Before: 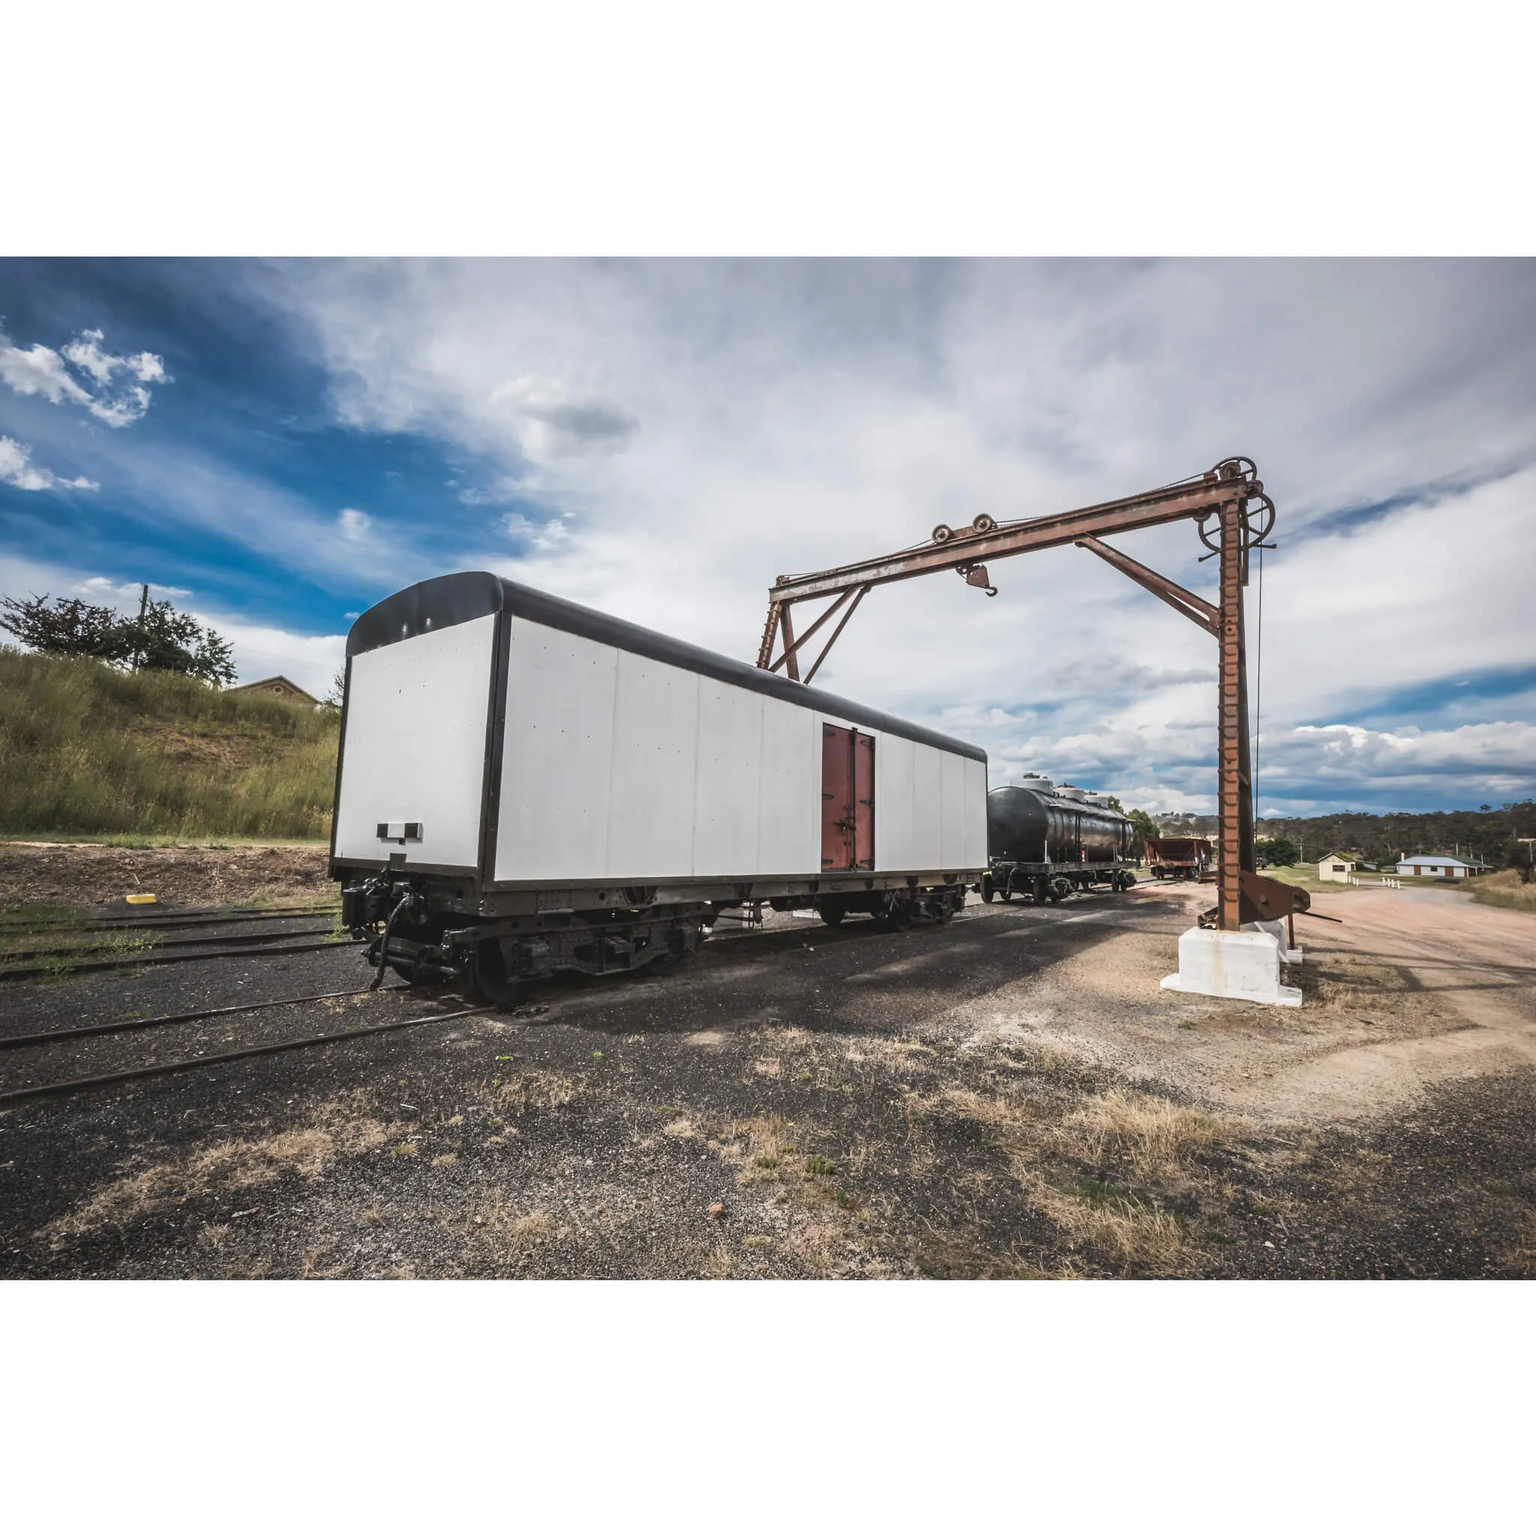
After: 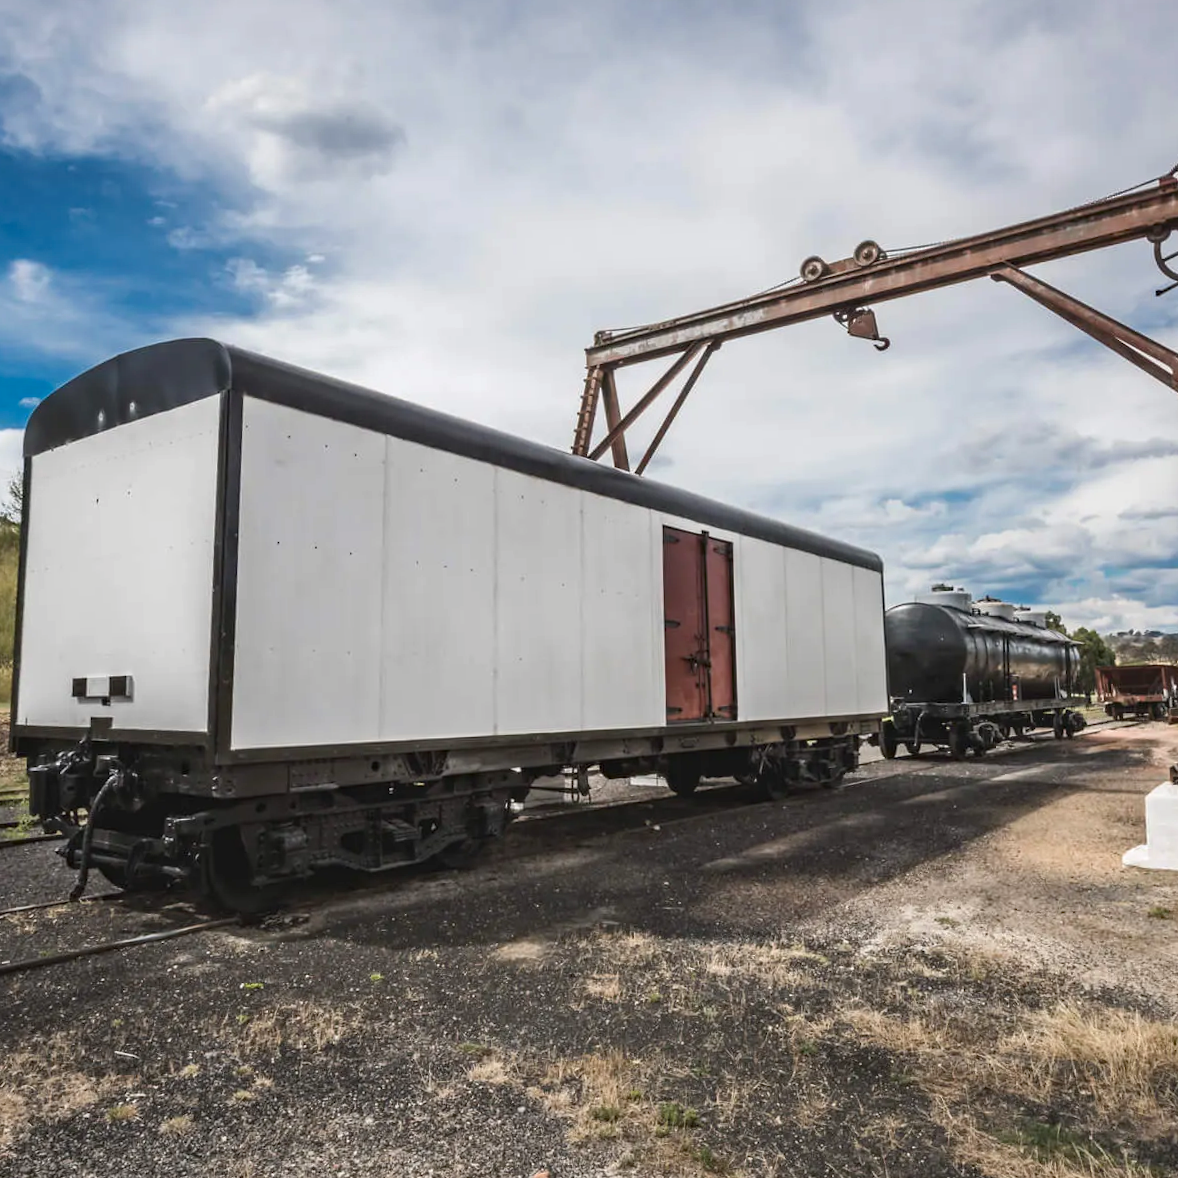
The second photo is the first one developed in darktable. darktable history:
rotate and perspective: rotation -1.77°, lens shift (horizontal) 0.004, automatic cropping off
crop and rotate: left 22.13%, top 22.054%, right 22.026%, bottom 22.102%
haze removal: compatibility mode true, adaptive false
